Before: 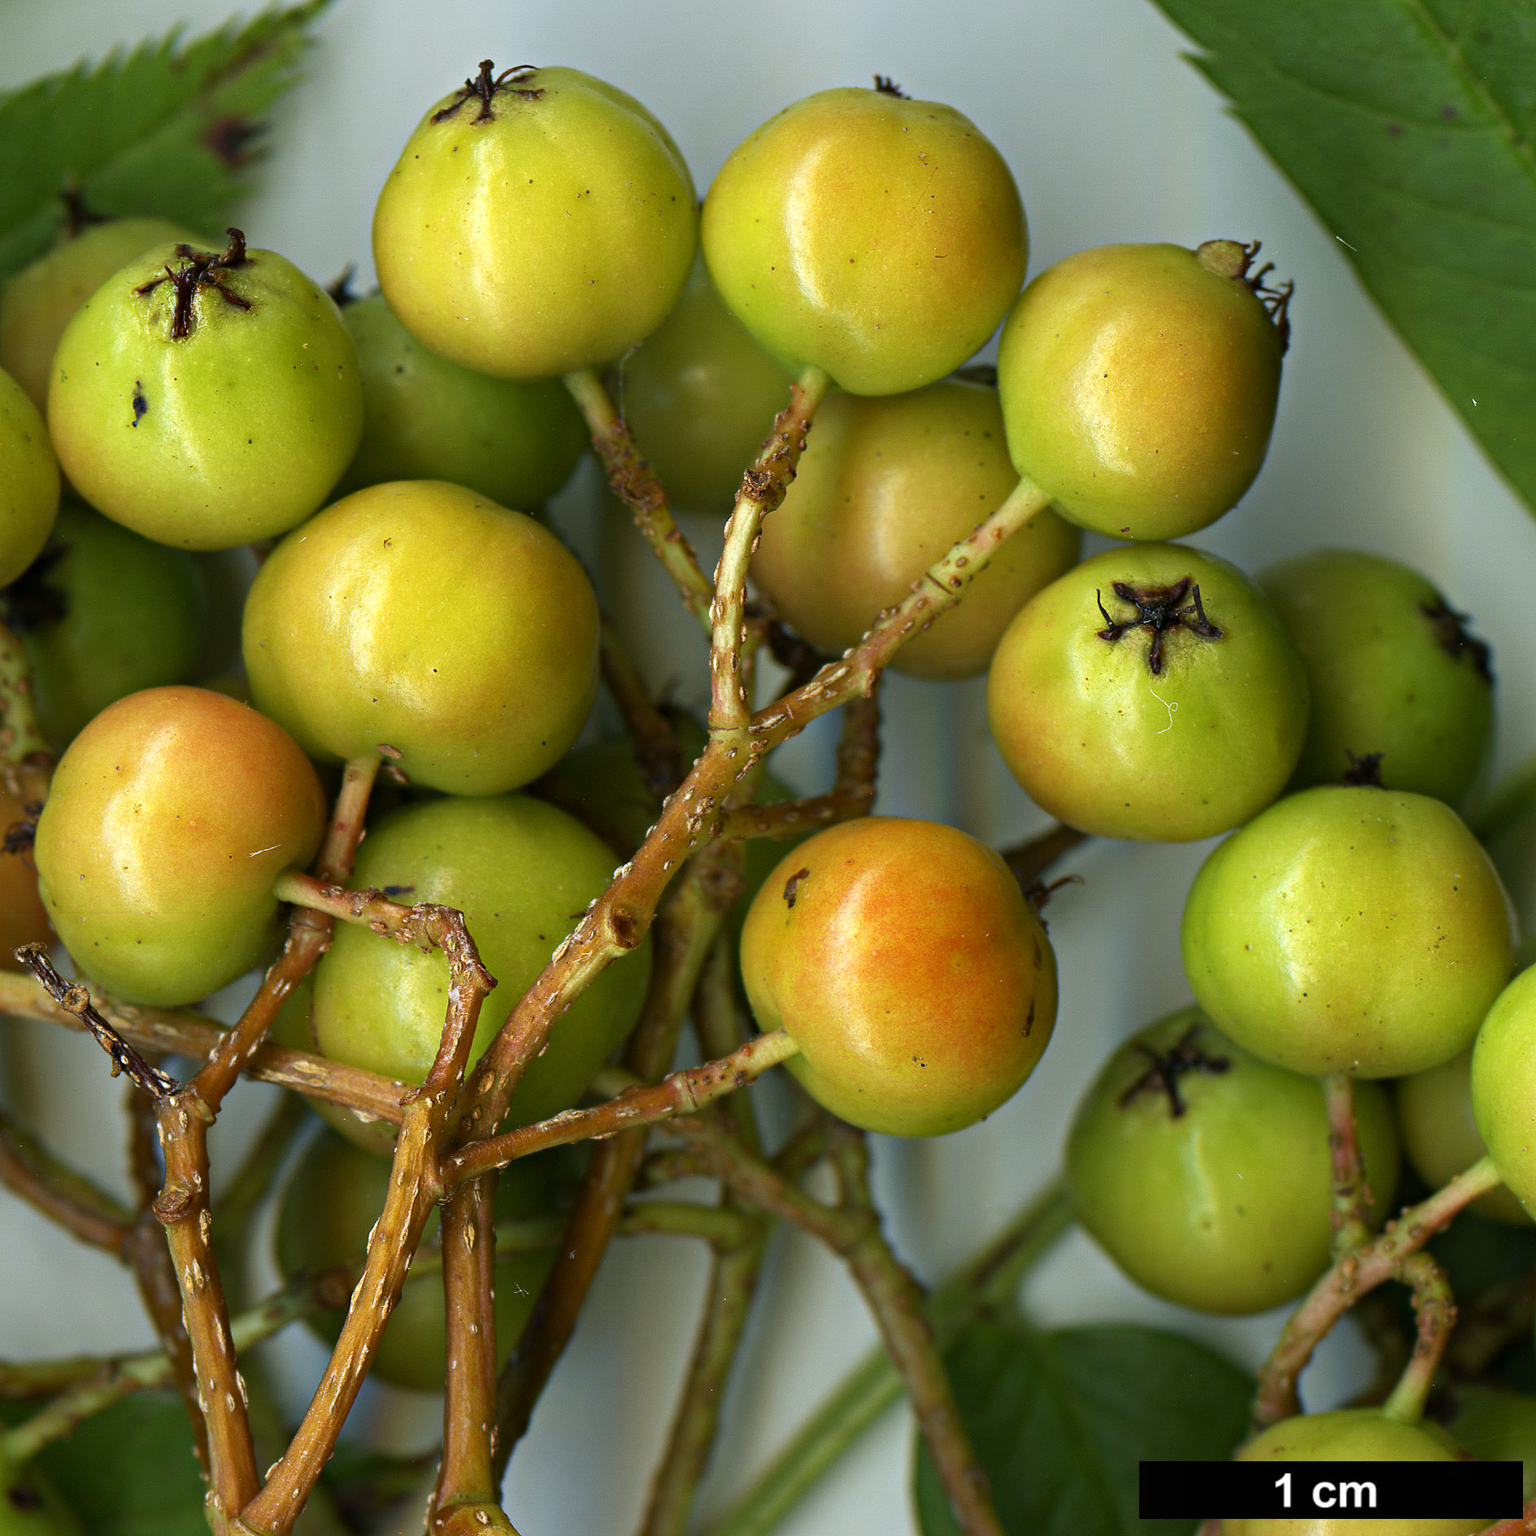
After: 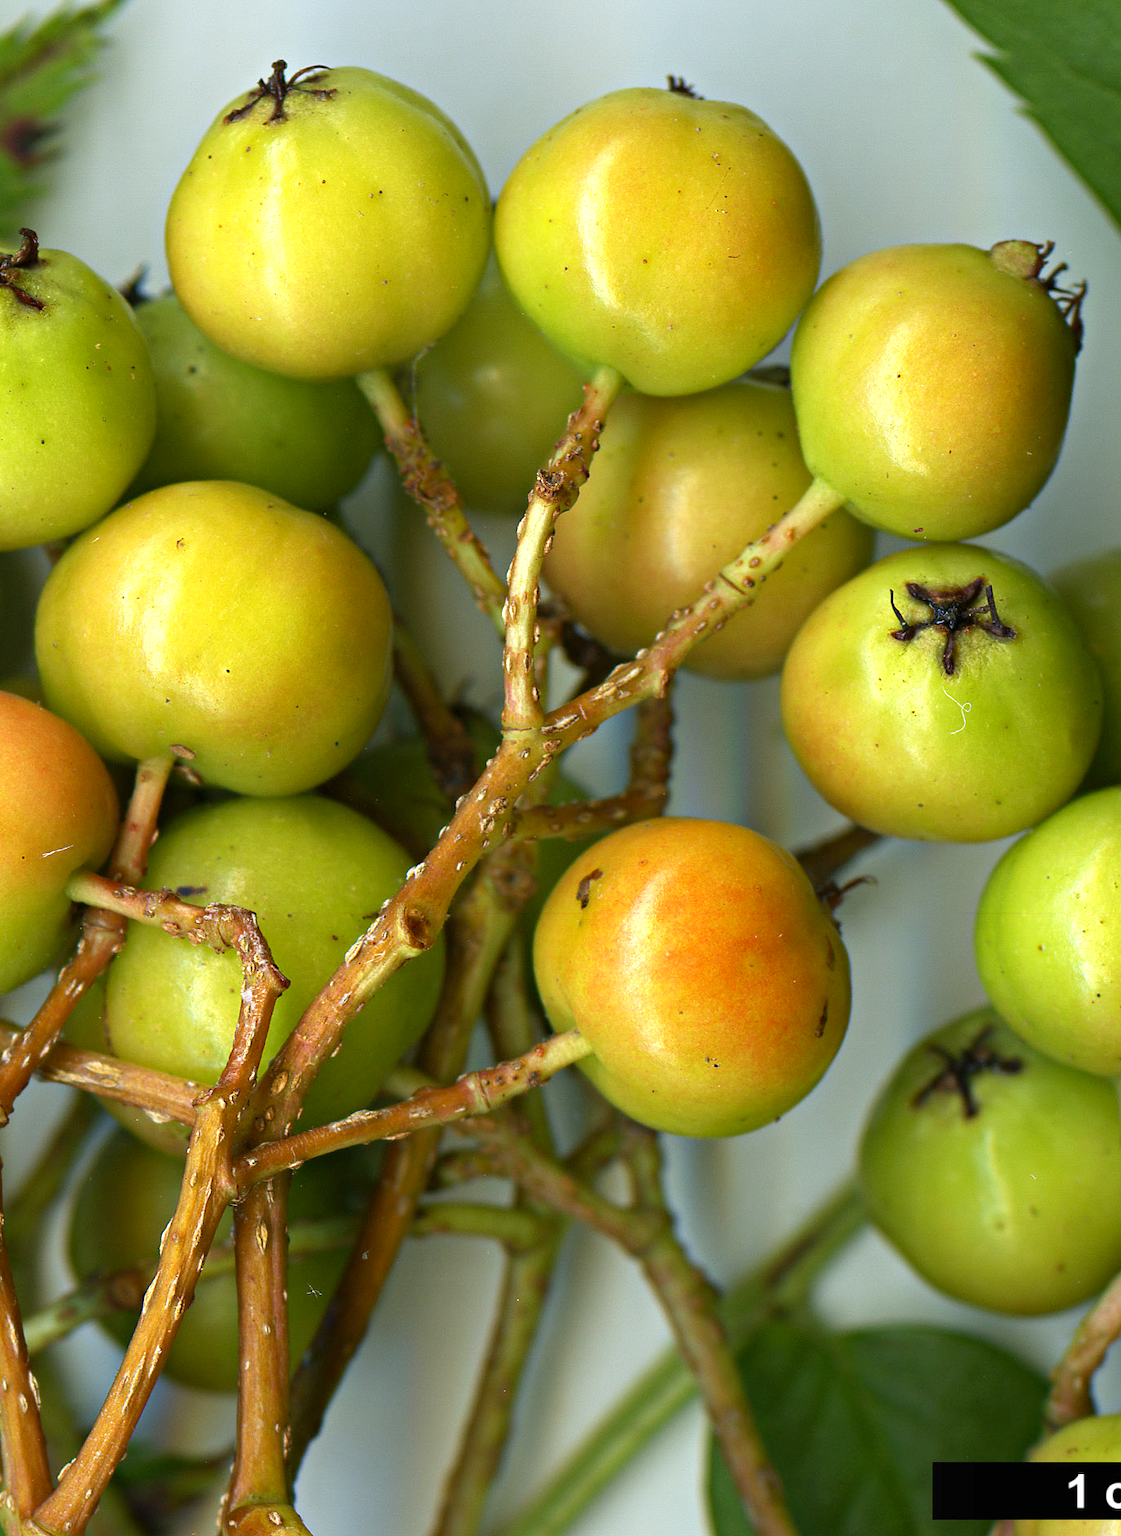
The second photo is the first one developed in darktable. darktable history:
crop: left 13.505%, right 13.471%
levels: levels [0, 0.435, 0.917]
